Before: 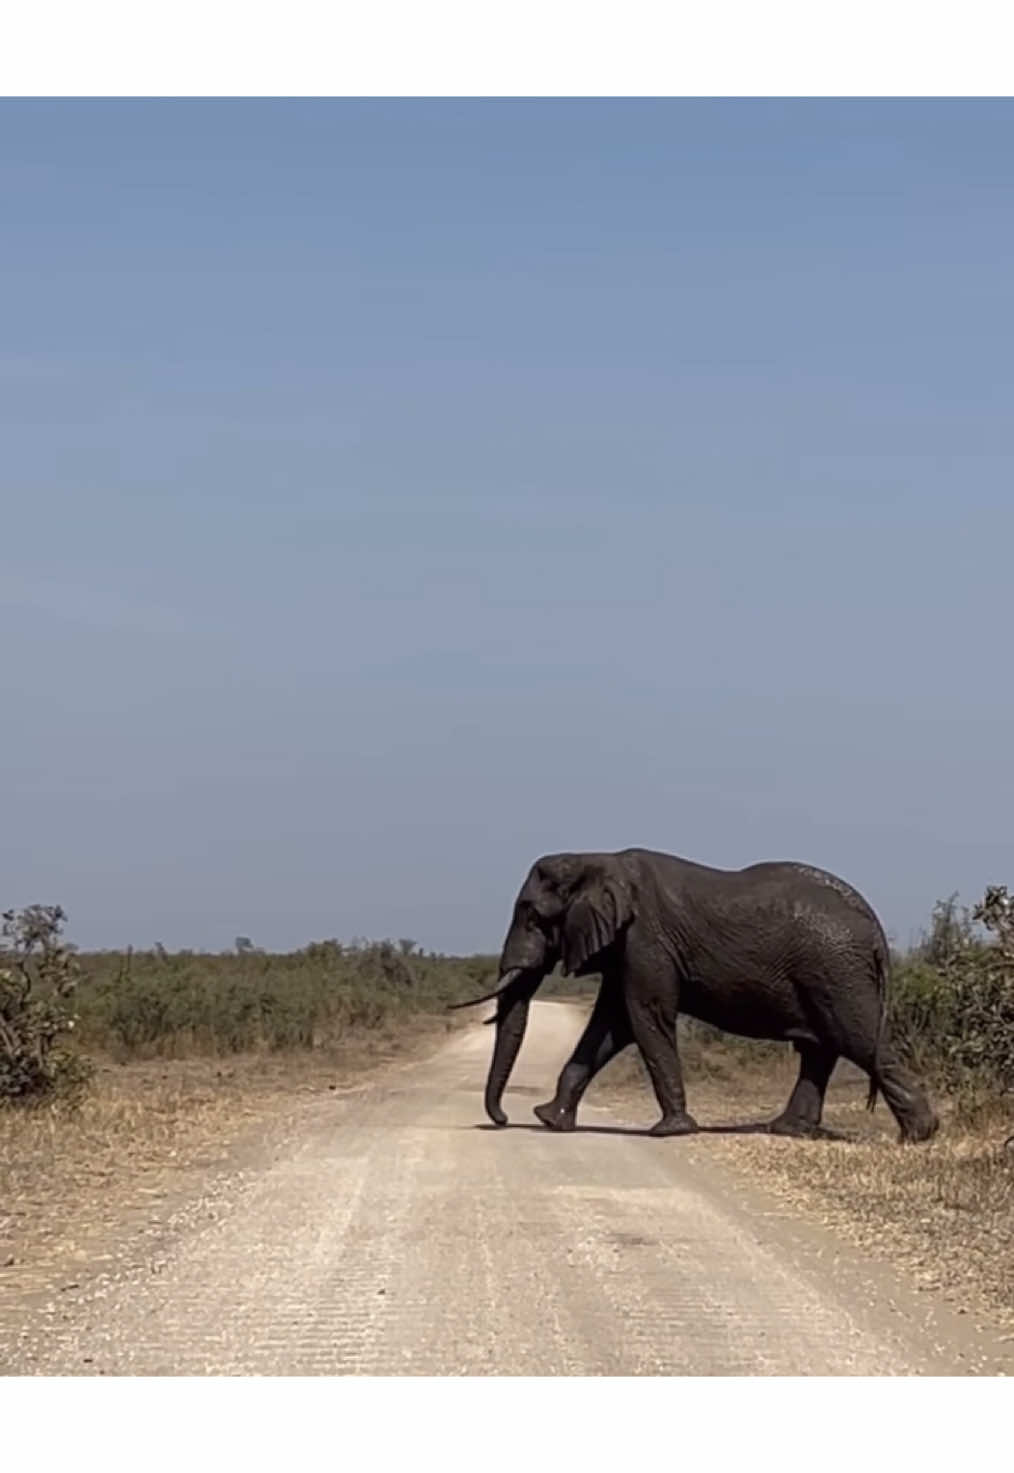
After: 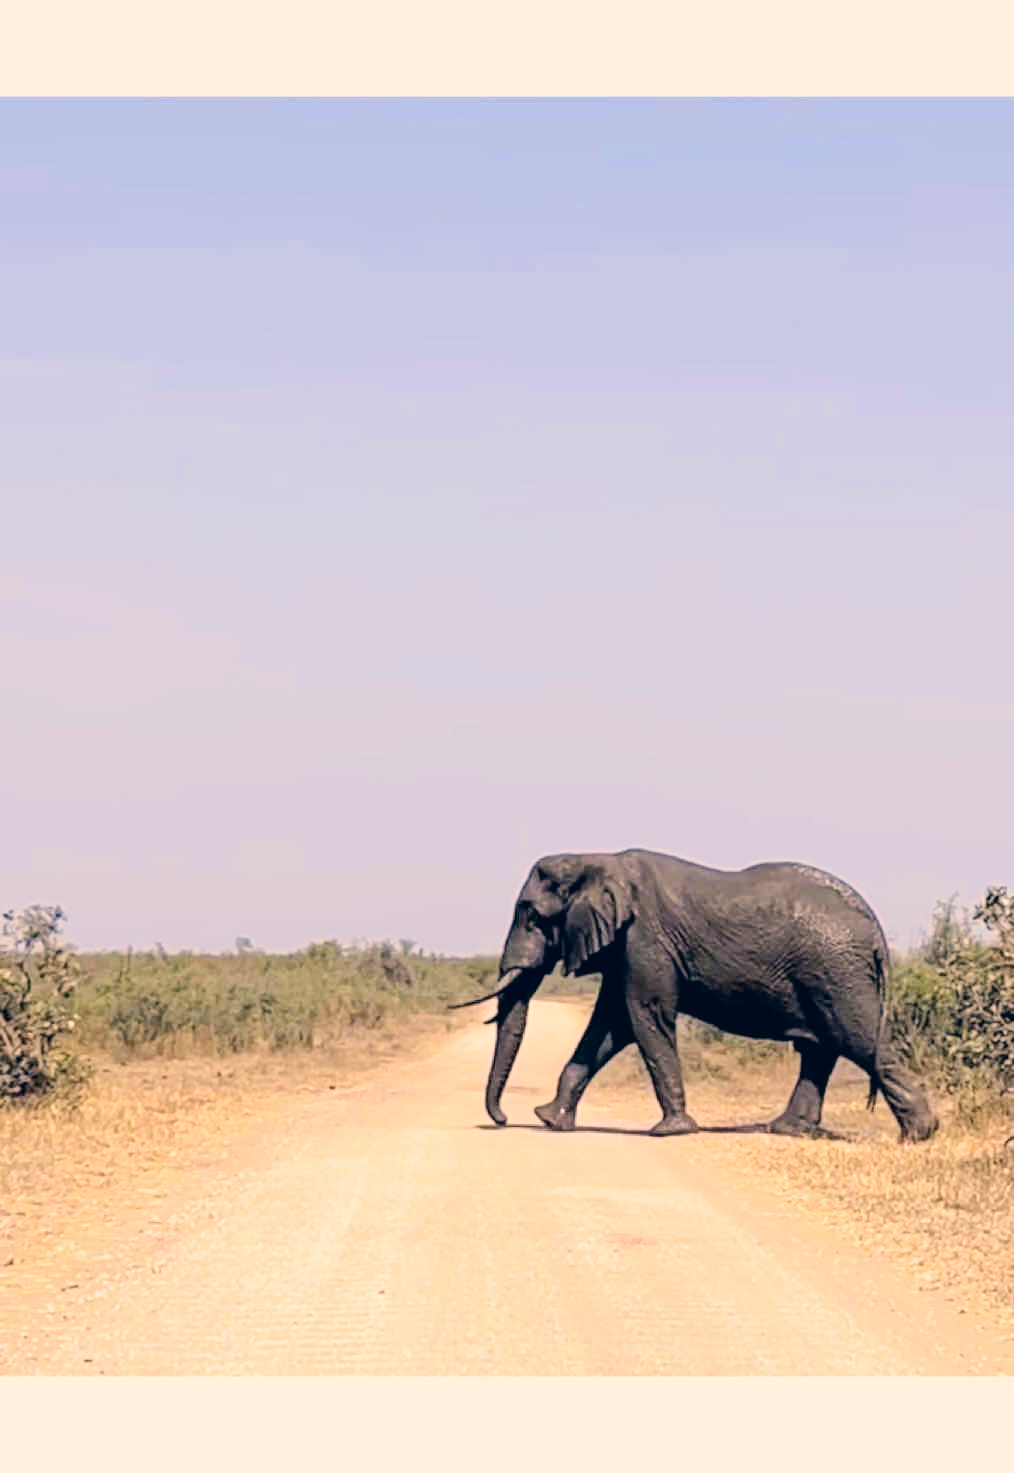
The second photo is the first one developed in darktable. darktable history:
tone equalizer: edges refinement/feathering 500, mask exposure compensation -1.57 EV, preserve details no
filmic rgb: black relative exposure -6.94 EV, white relative exposure 5.66 EV, hardness 2.85, color science v6 (2022)
exposure: exposure 2.045 EV, compensate highlight preservation false
color correction: highlights a* 10.35, highlights b* 14.8, shadows a* -9.92, shadows b* -14.94
